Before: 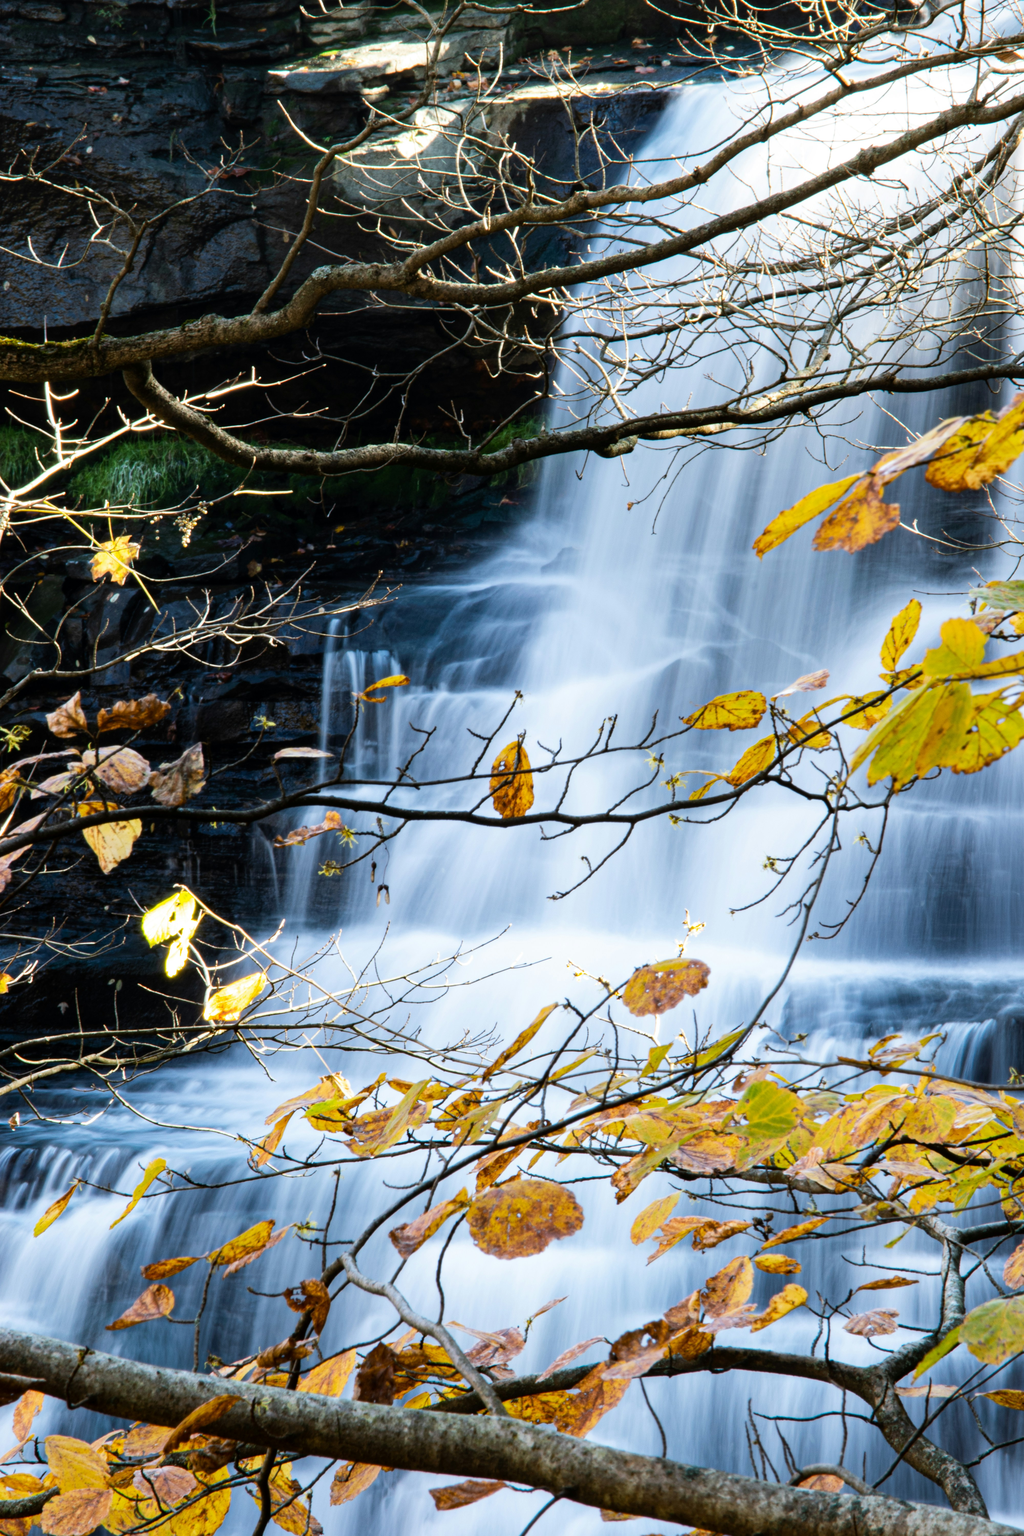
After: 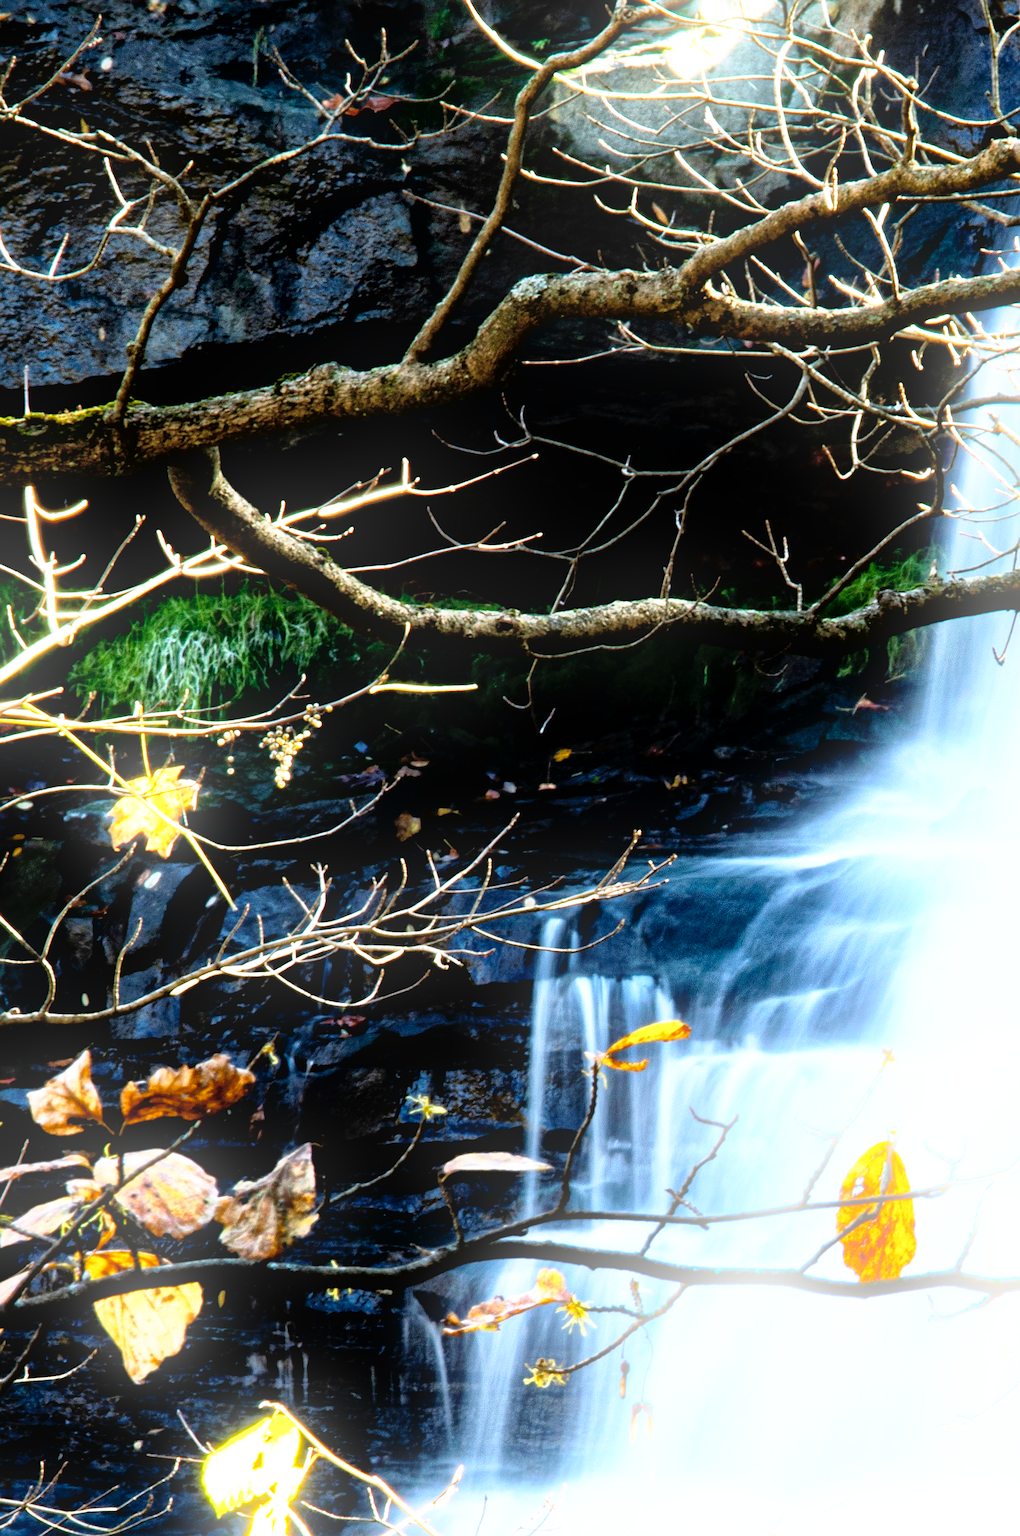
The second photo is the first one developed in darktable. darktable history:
exposure: black level correction 0.002, exposure -0.1 EV, compensate highlight preservation false
local contrast: mode bilateral grid, contrast 20, coarseness 50, detail 171%, midtone range 0.2
crop and rotate: left 3.047%, top 7.509%, right 42.236%, bottom 37.598%
bloom: on, module defaults
base curve: curves: ch0 [(0, 0) (0.012, 0.01) (0.073, 0.168) (0.31, 0.711) (0.645, 0.957) (1, 1)], preserve colors none
sharpen: on, module defaults
